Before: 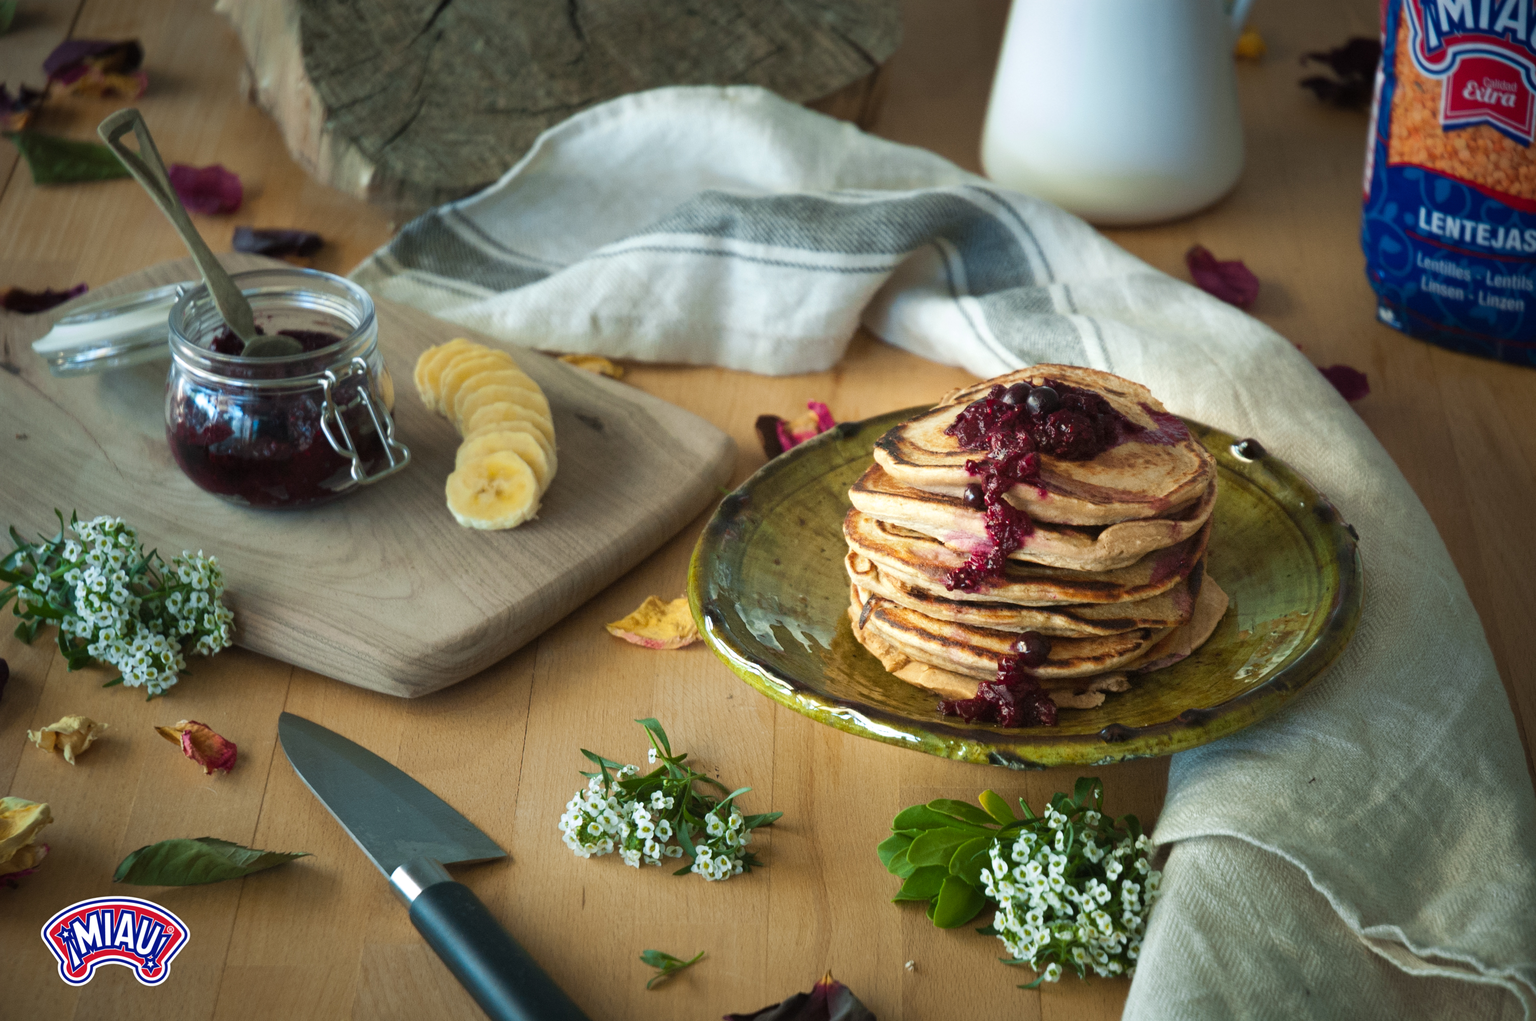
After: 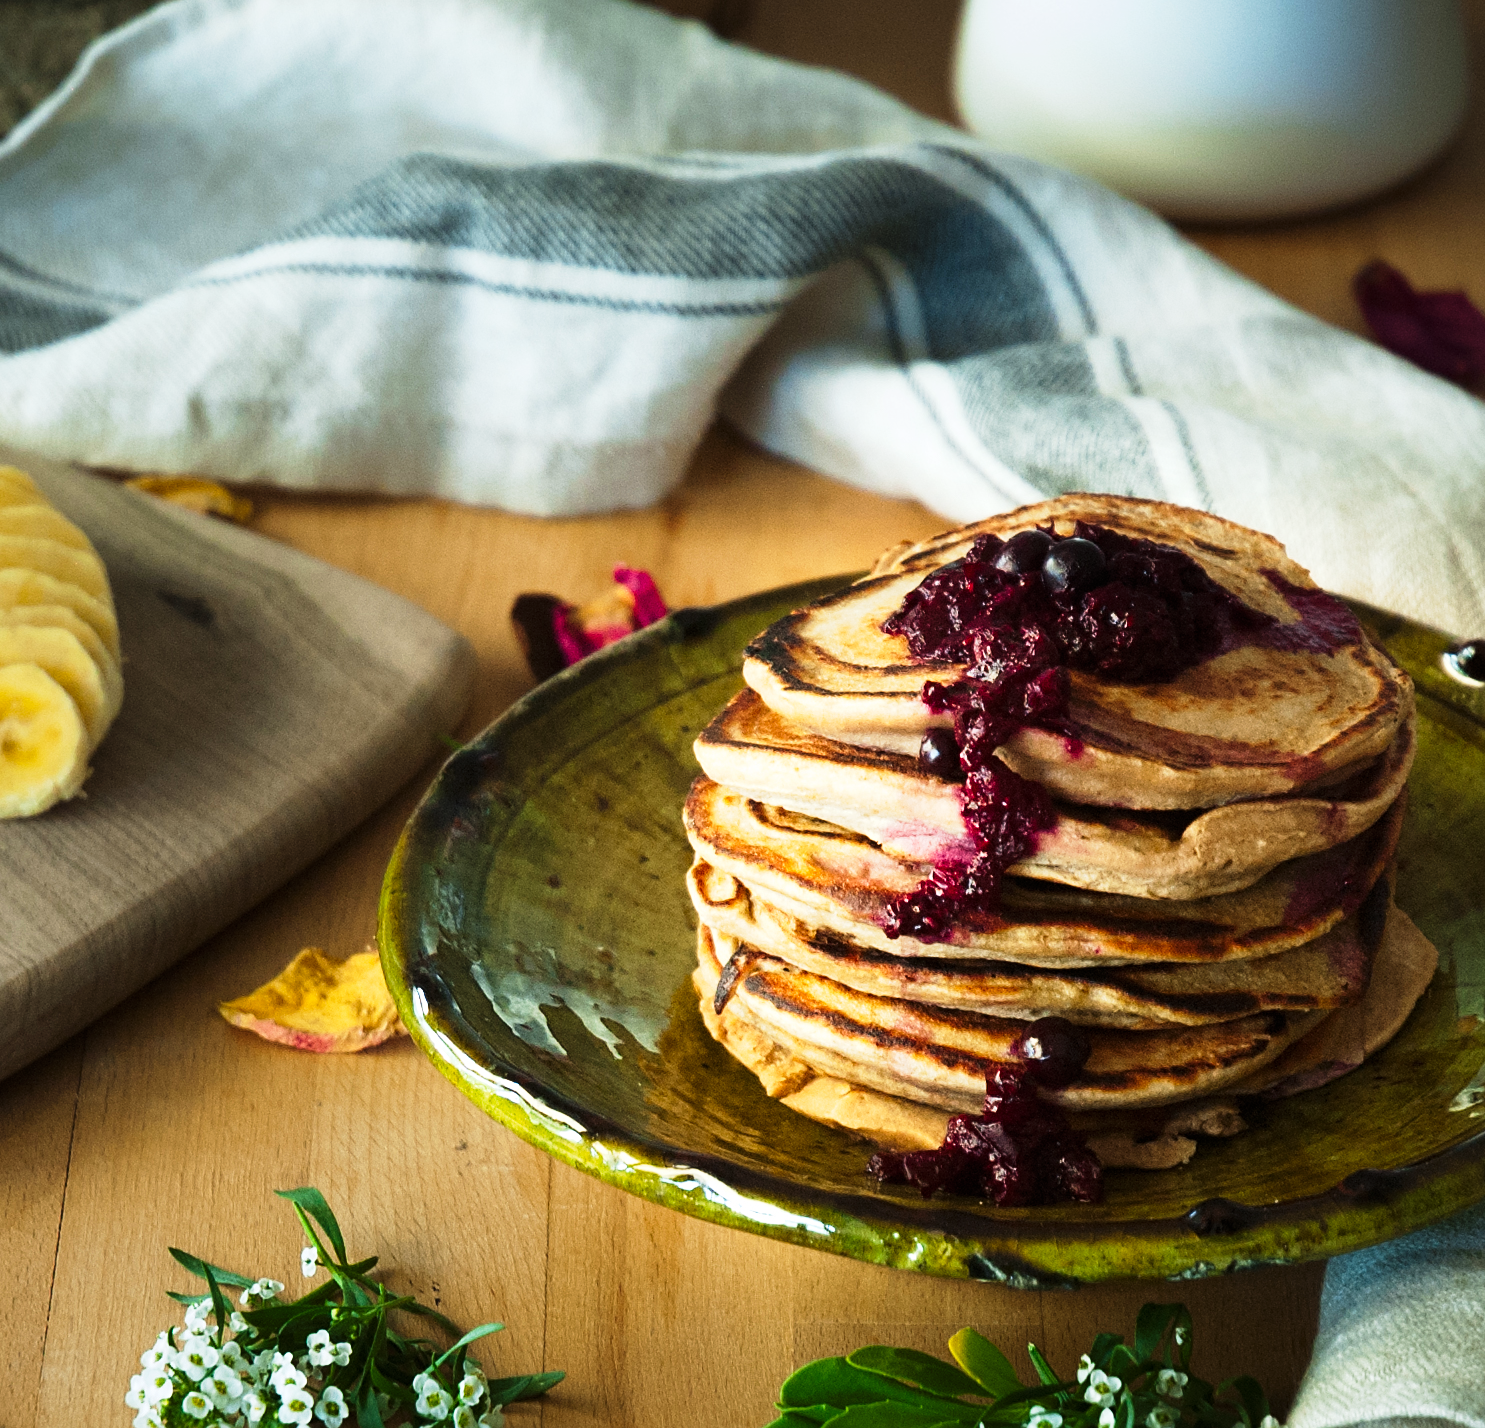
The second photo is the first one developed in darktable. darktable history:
sharpen: radius 1.813, amount 0.4, threshold 1.583
crop: left 32.213%, top 10.989%, right 18.408%, bottom 17.582%
tone curve: curves: ch0 [(0, 0) (0.042, 0.01) (0.223, 0.123) (0.59, 0.574) (0.802, 0.868) (1, 1)], preserve colors none
